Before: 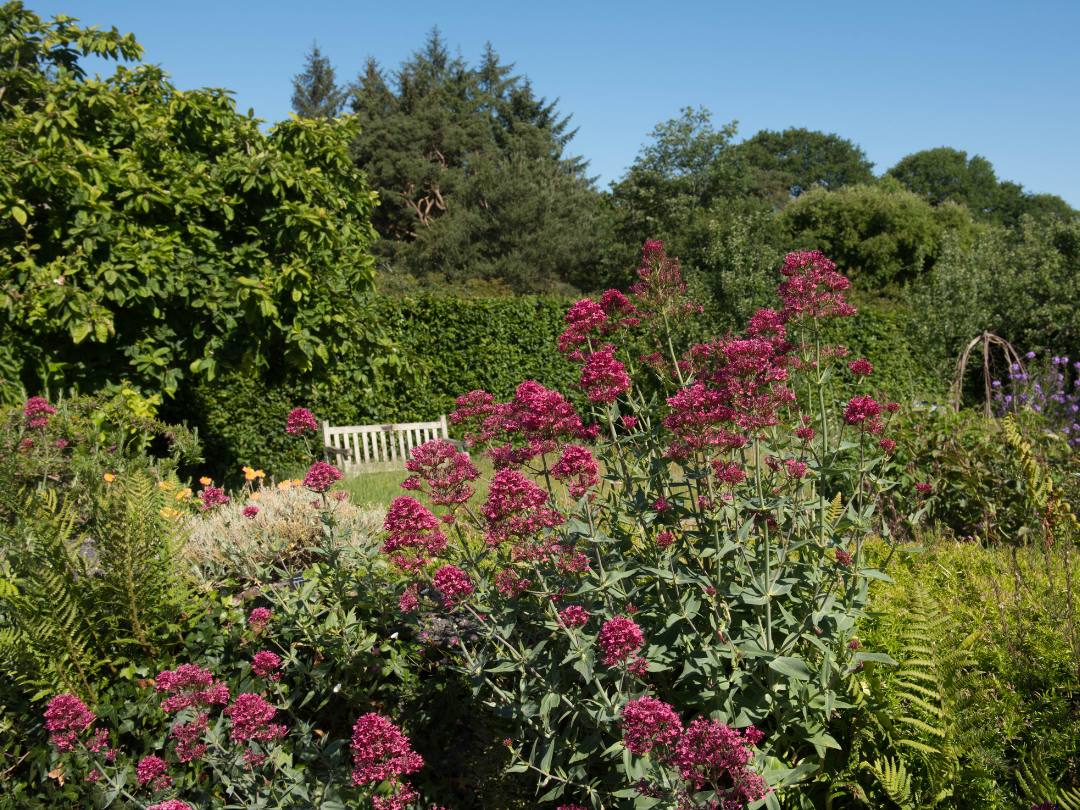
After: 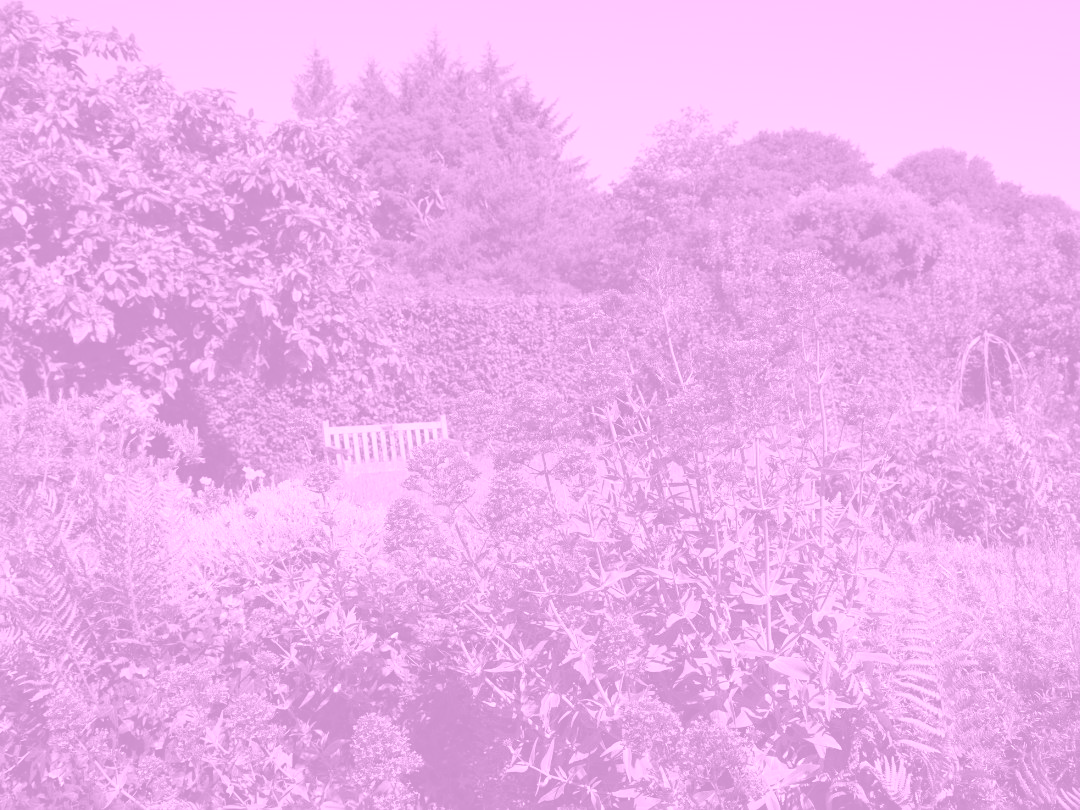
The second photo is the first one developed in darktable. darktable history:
sharpen: amount 0.2
local contrast: mode bilateral grid, contrast 20, coarseness 50, detail 102%, midtone range 0.2
colorize: hue 331.2°, saturation 69%, source mix 30.28%, lightness 69.02%, version 1
